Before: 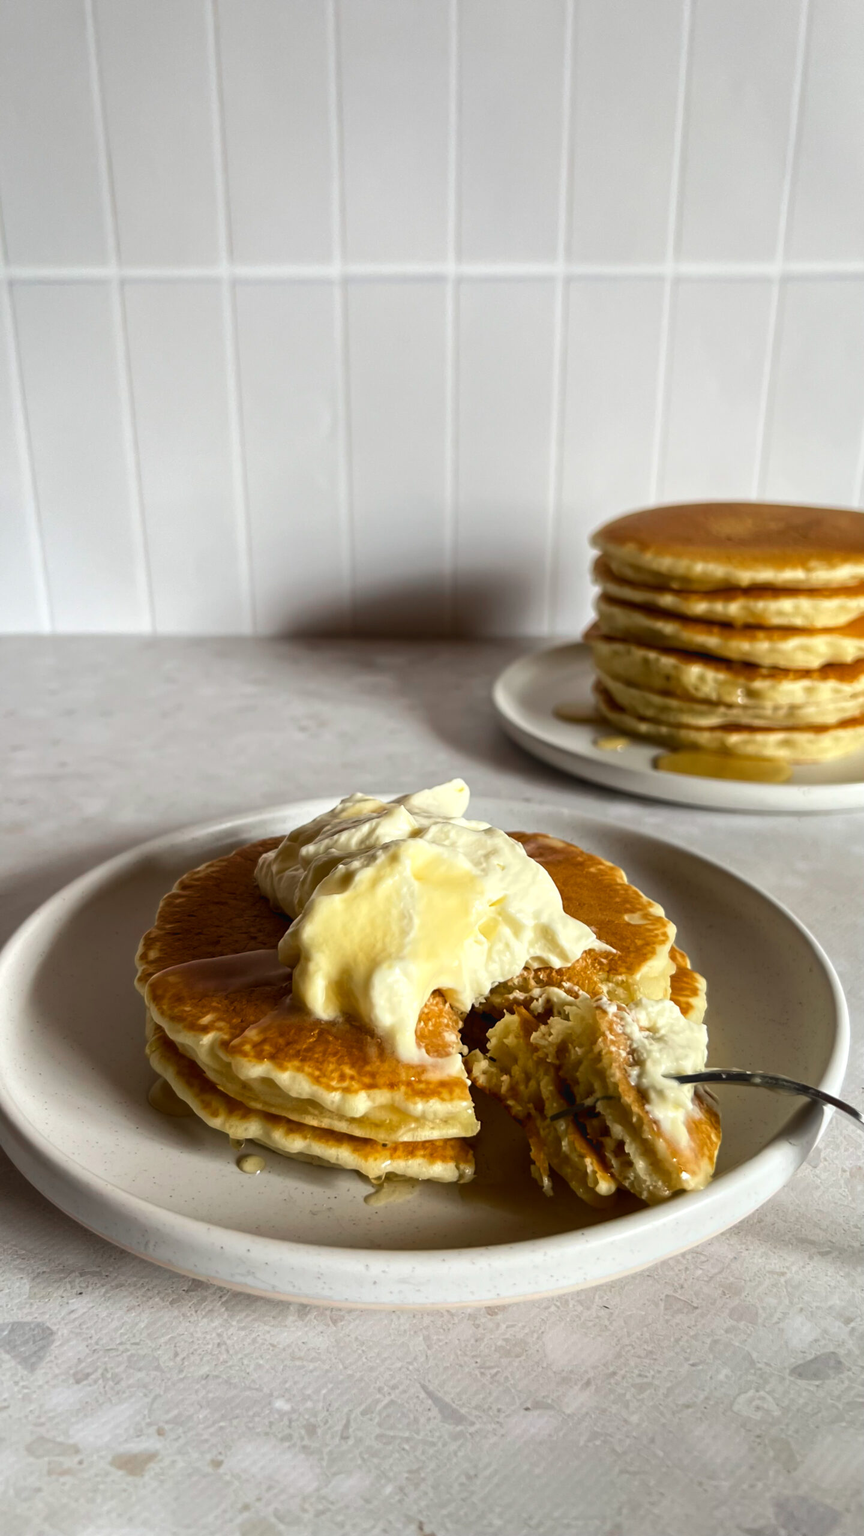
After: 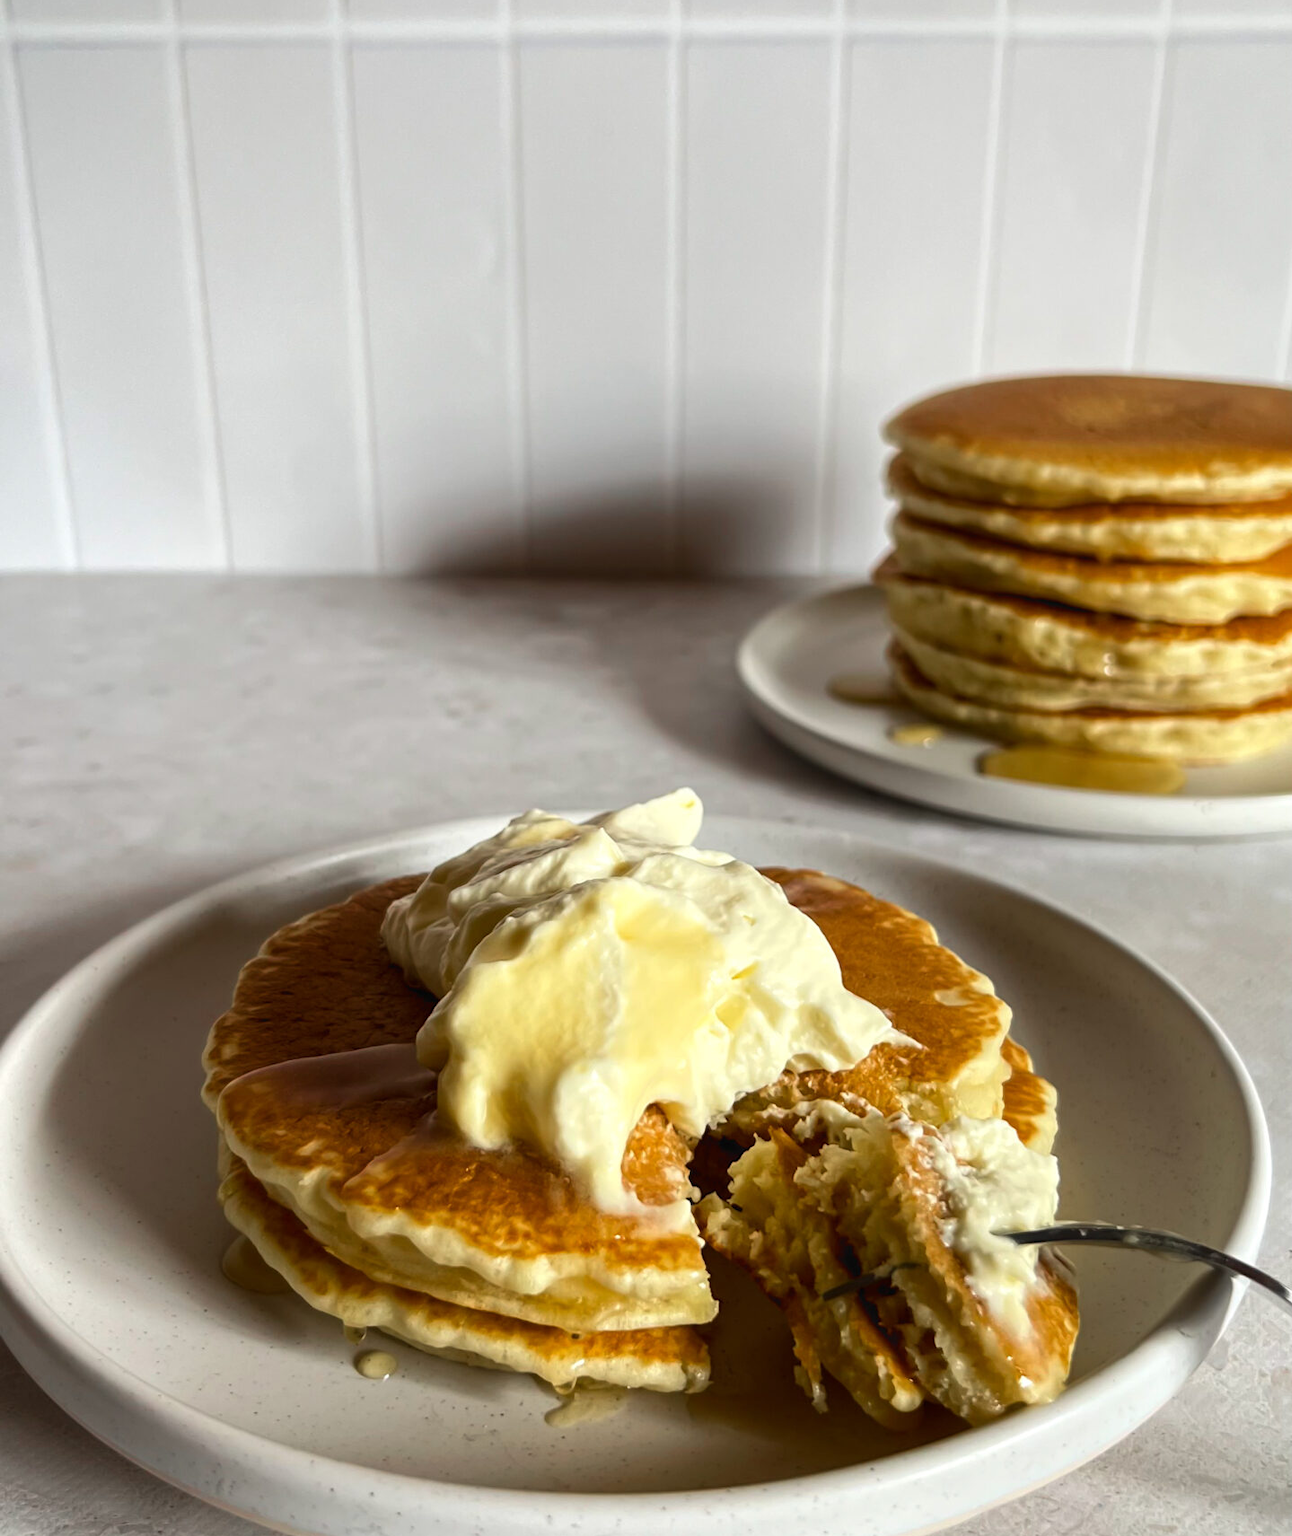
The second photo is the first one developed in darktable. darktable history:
crop: top 16.422%, bottom 16.723%
